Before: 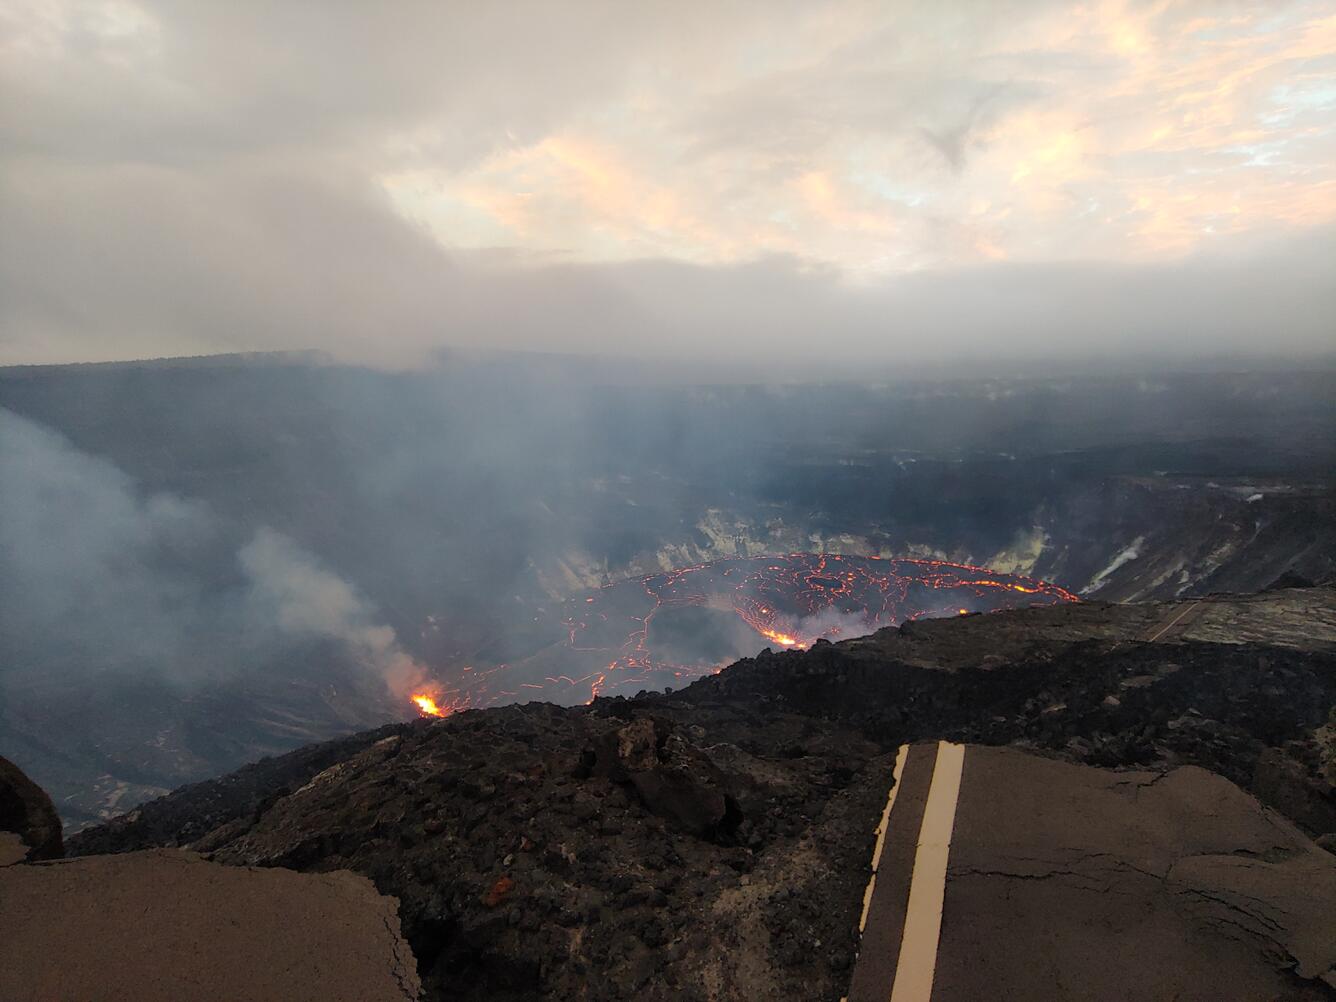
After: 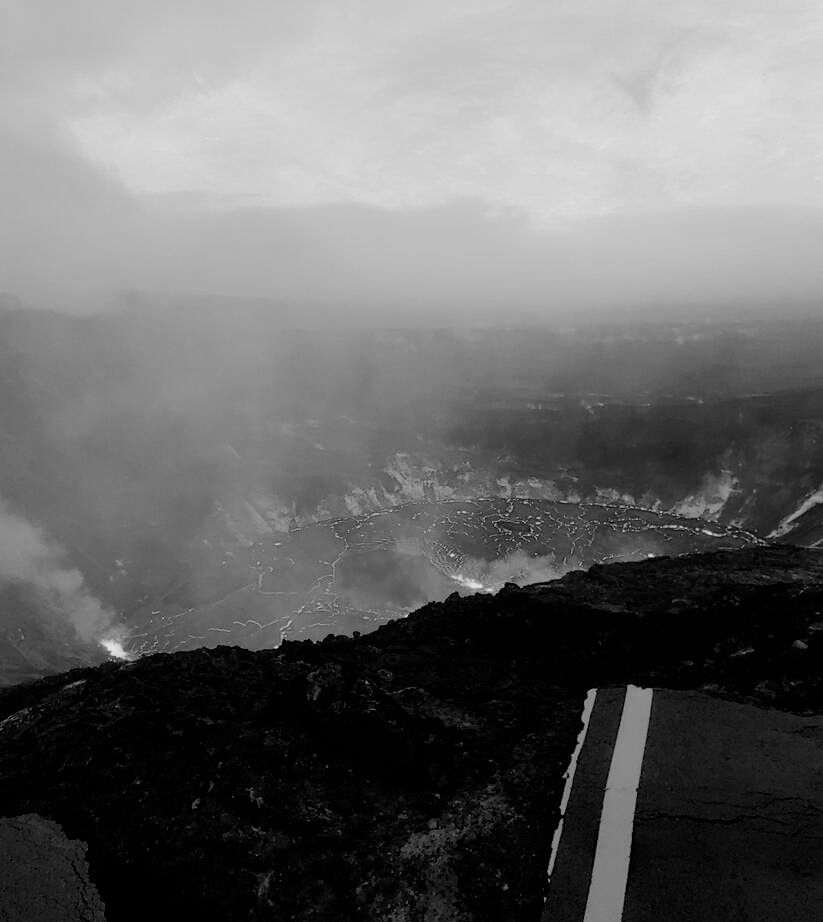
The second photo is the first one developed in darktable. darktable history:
crop and rotate: left 23.41%, top 5.645%, right 14.969%, bottom 2.27%
color calibration: output gray [0.267, 0.423, 0.261, 0], gray › normalize channels true, x 0.395, y 0.386, temperature 3701.12 K, gamut compression 0.017
filmic rgb: black relative exposure -5.14 EV, white relative exposure 3.95 EV, hardness 2.89, contrast 1.195, highlights saturation mix -31.04%, color science v6 (2022)
tone equalizer: on, module defaults
